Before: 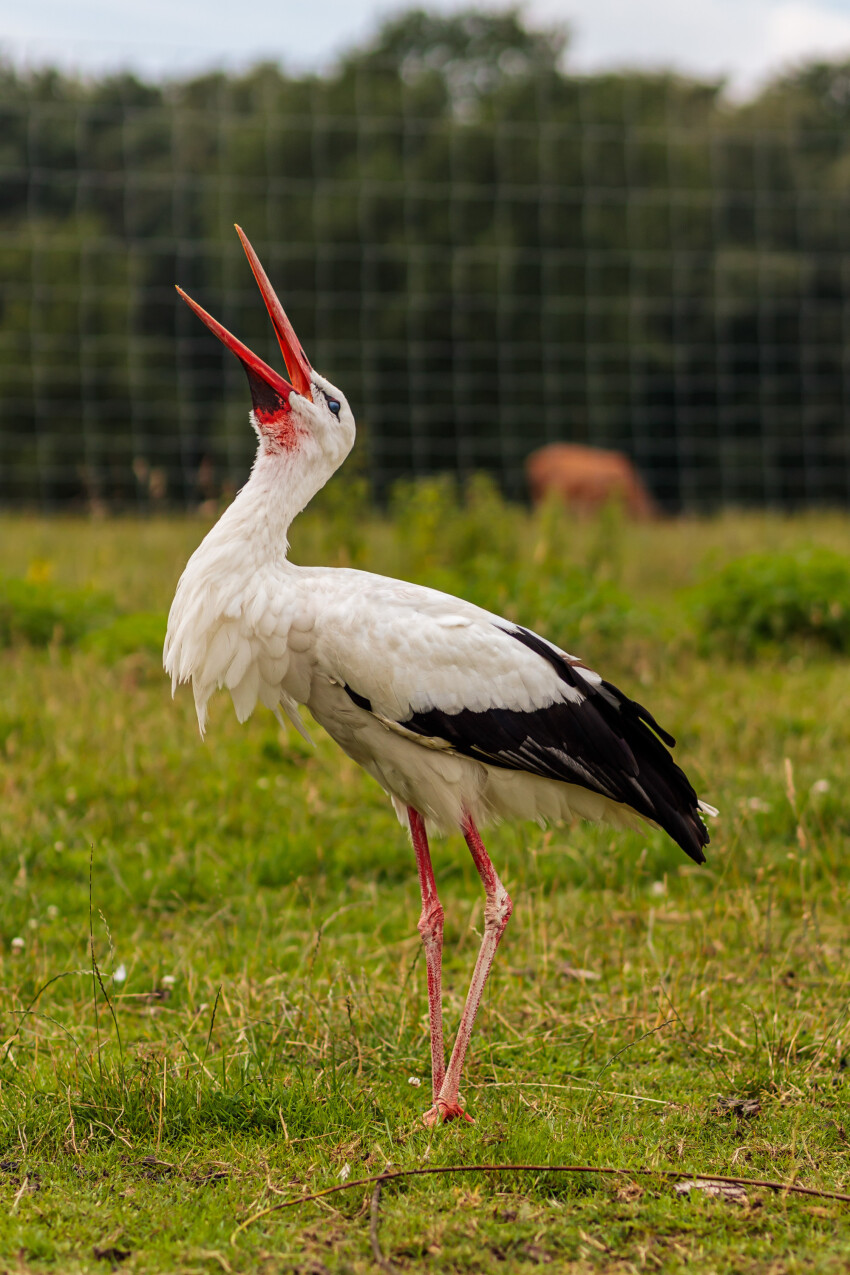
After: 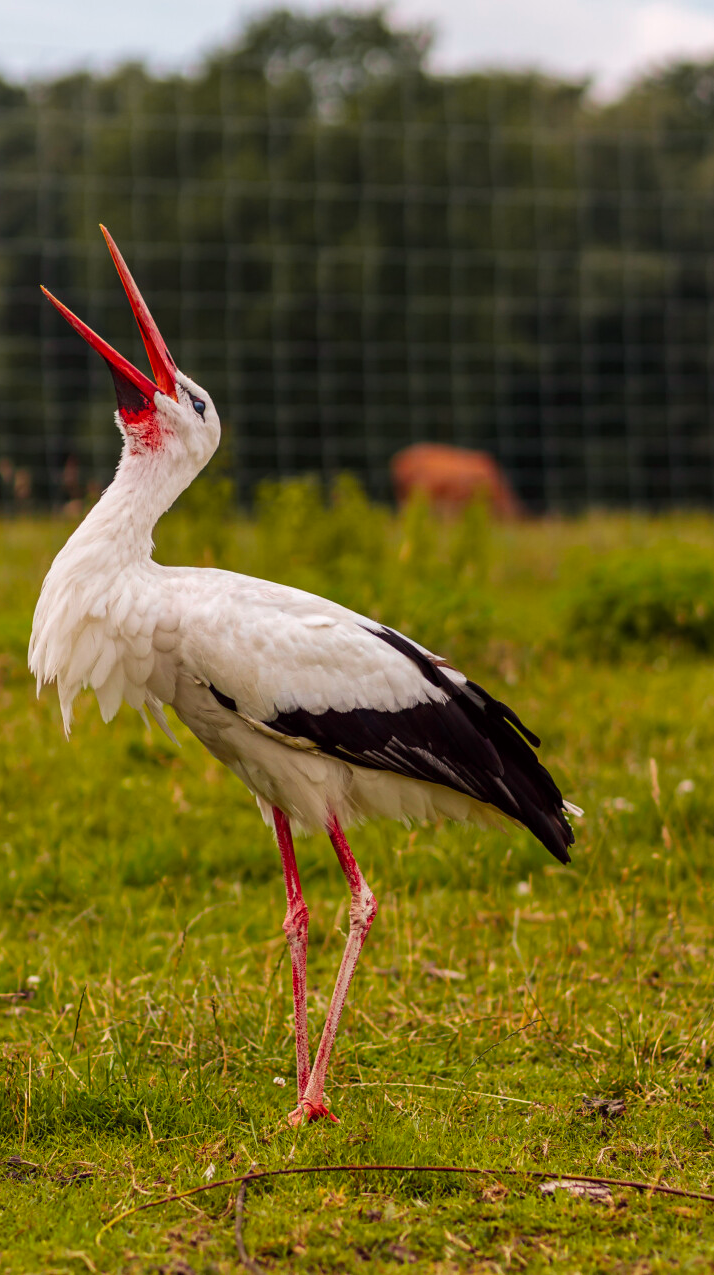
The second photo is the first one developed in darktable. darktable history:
crop: left 15.966%
tone curve: curves: ch0 [(0, 0) (0.253, 0.237) (1, 1)]; ch1 [(0, 0) (0.401, 0.42) (0.442, 0.47) (0.491, 0.495) (0.511, 0.523) (0.557, 0.565) (0.66, 0.683) (1, 1)]; ch2 [(0, 0) (0.394, 0.413) (0.5, 0.5) (0.578, 0.568) (1, 1)], color space Lab, independent channels, preserve colors none
color balance rgb: perceptual saturation grading › global saturation 19.763%
